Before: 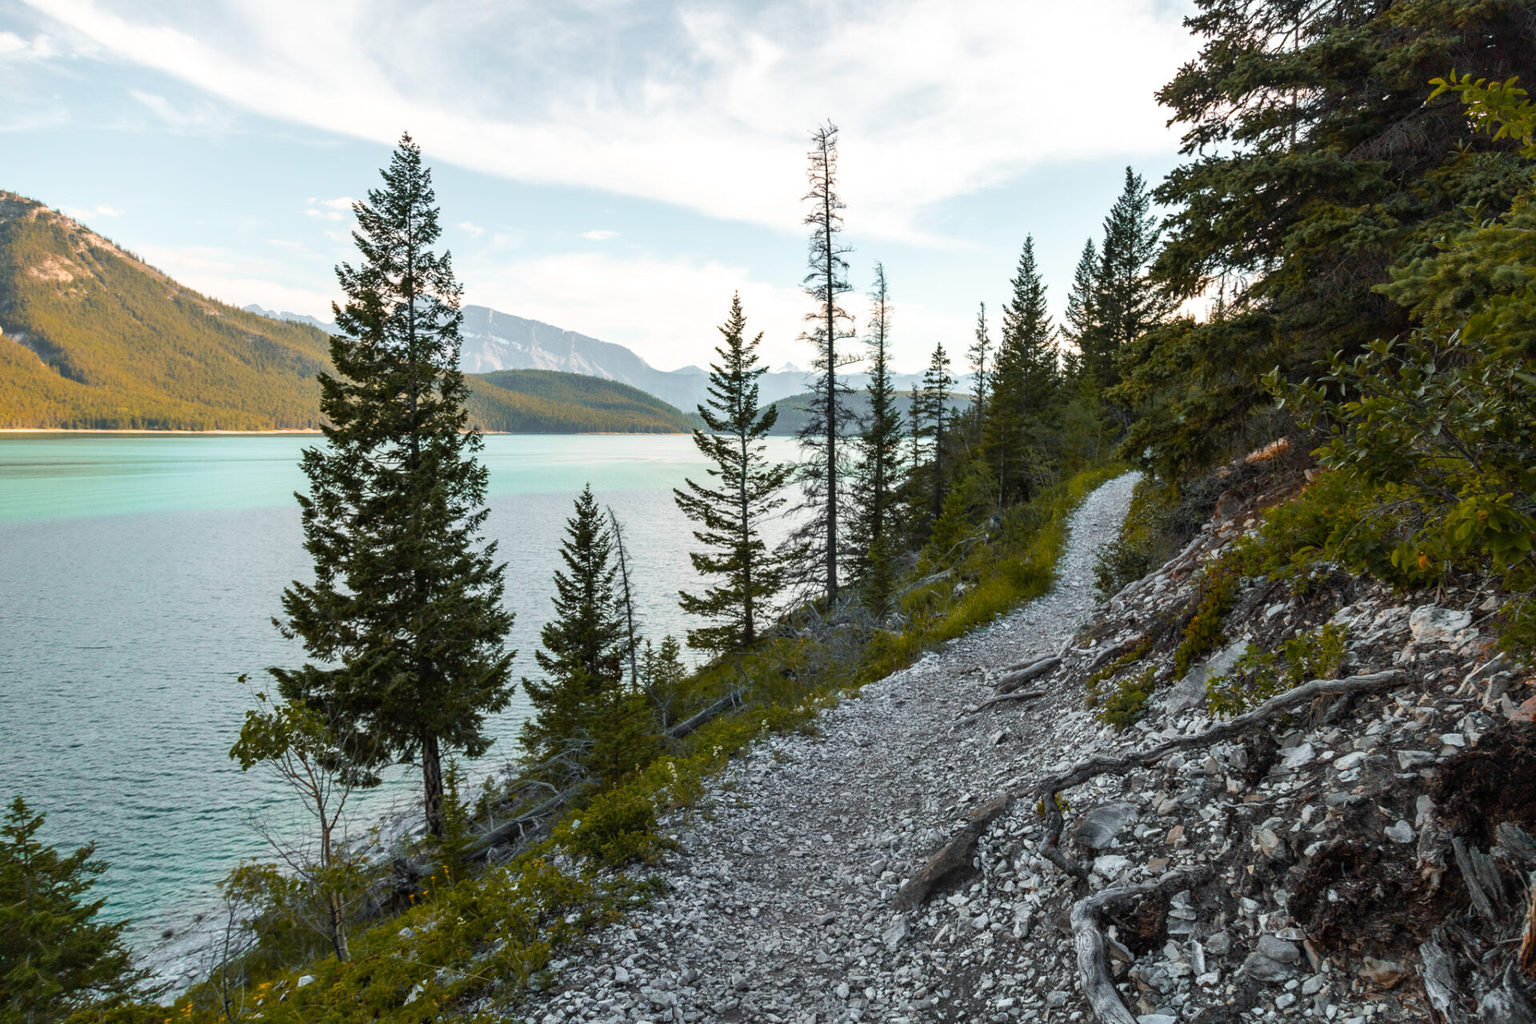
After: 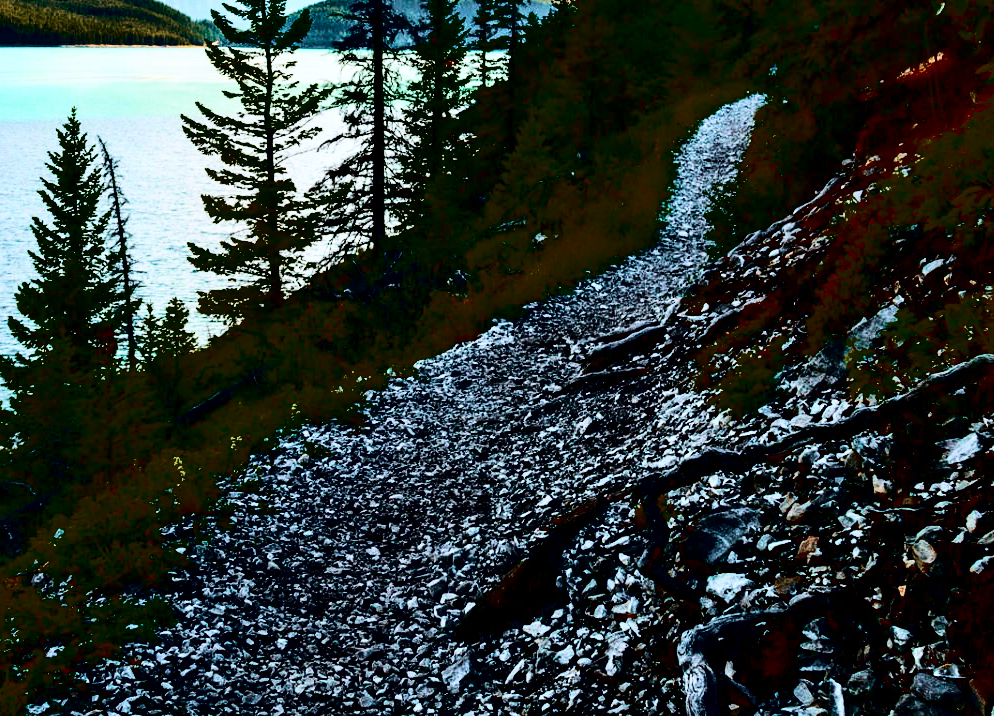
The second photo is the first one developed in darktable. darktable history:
crop: left 34.479%, top 38.822%, right 13.718%, bottom 5.172%
tone equalizer: on, module defaults
color correction: highlights a* -0.137, highlights b* -5.91, shadows a* -0.137, shadows b* -0.137
contrast brightness saturation: contrast 0.77, brightness -1, saturation 1
local contrast: highlights 100%, shadows 100%, detail 120%, midtone range 0.2
velvia: strength 45%
